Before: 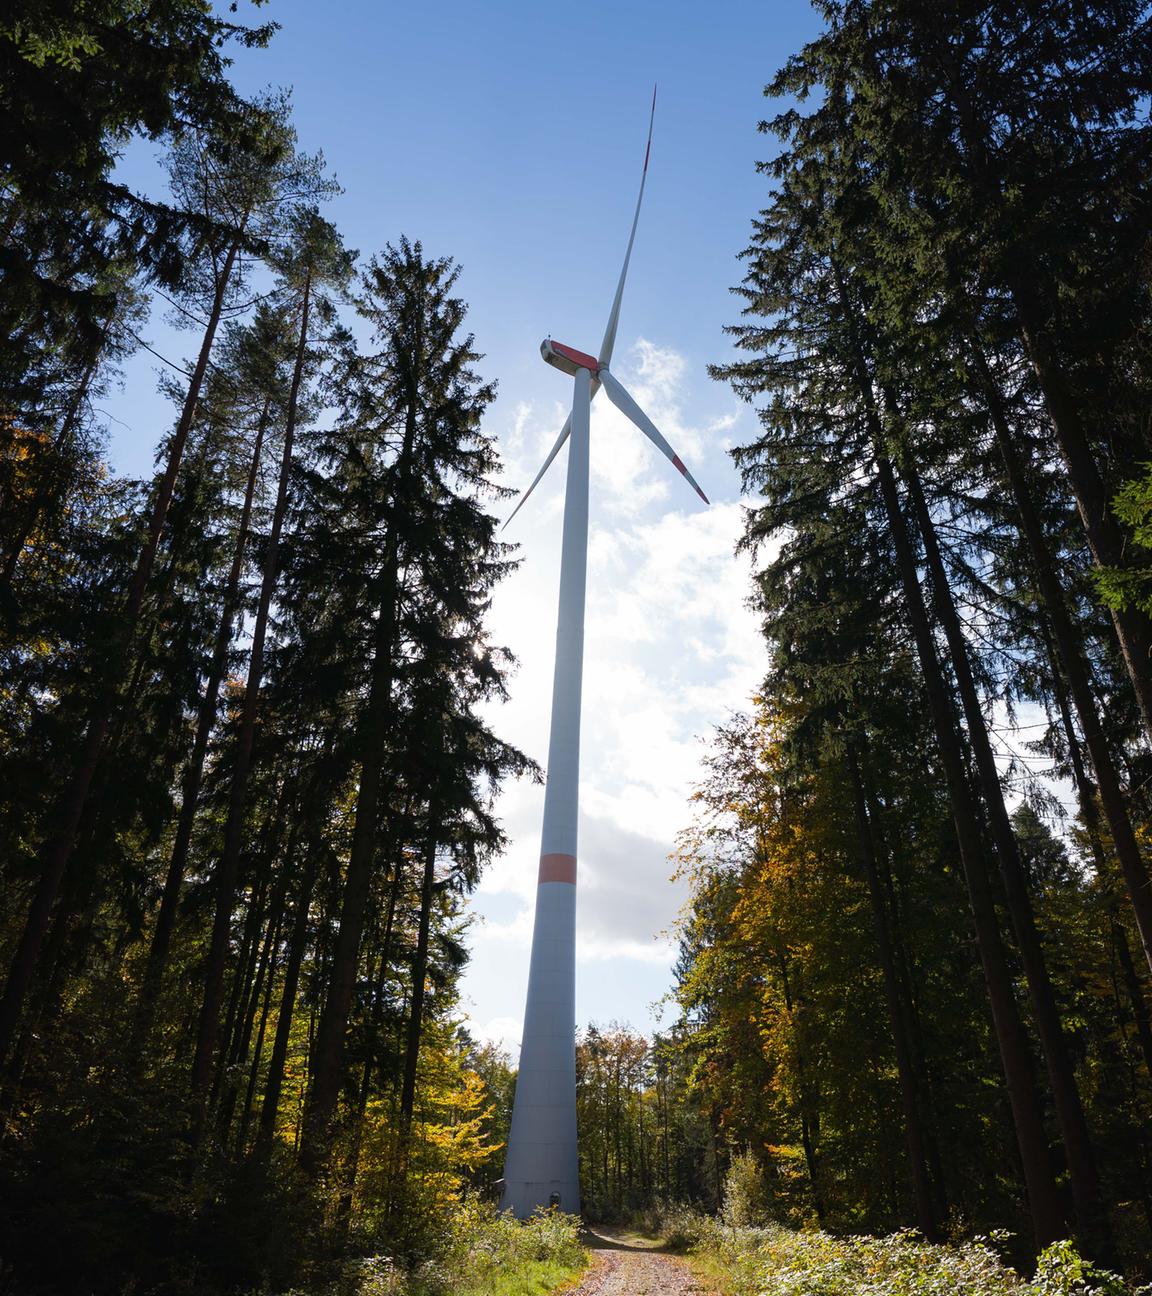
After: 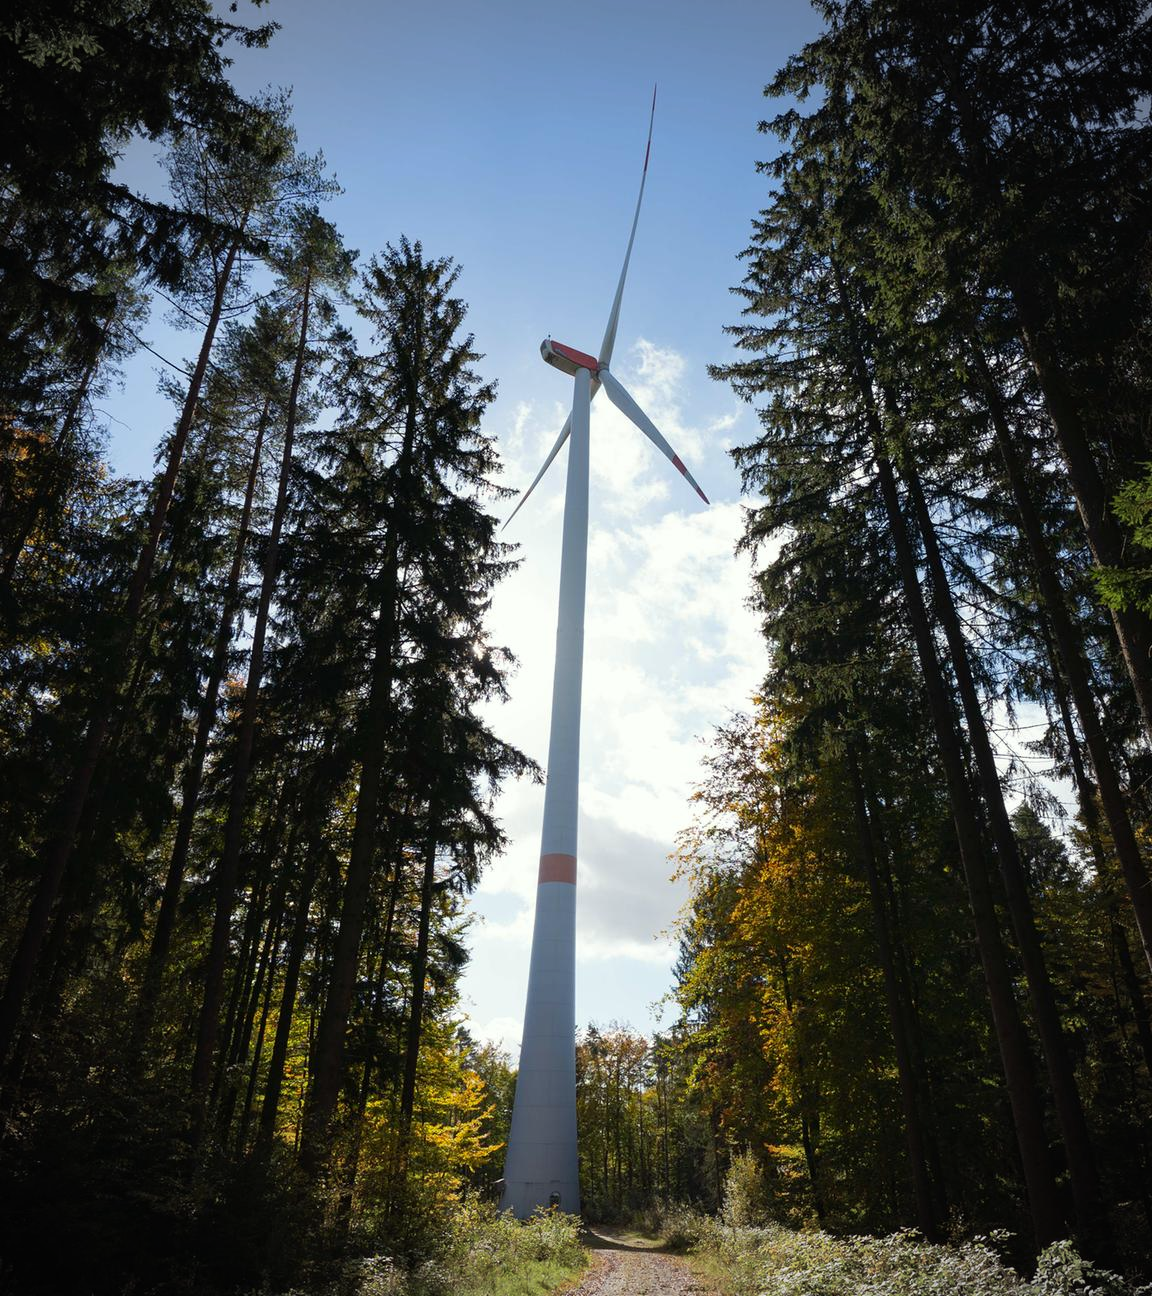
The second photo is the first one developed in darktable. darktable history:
color correction: highlights a* -2.47, highlights b* 2.47
vignetting: saturation -0.657
